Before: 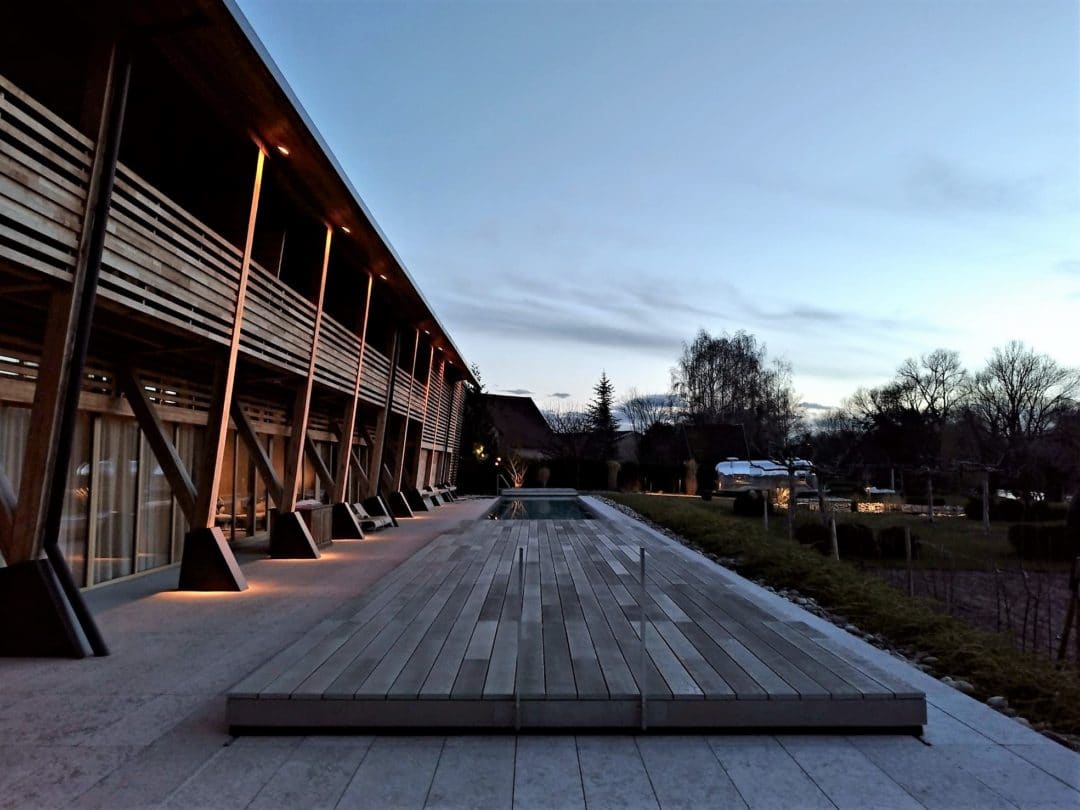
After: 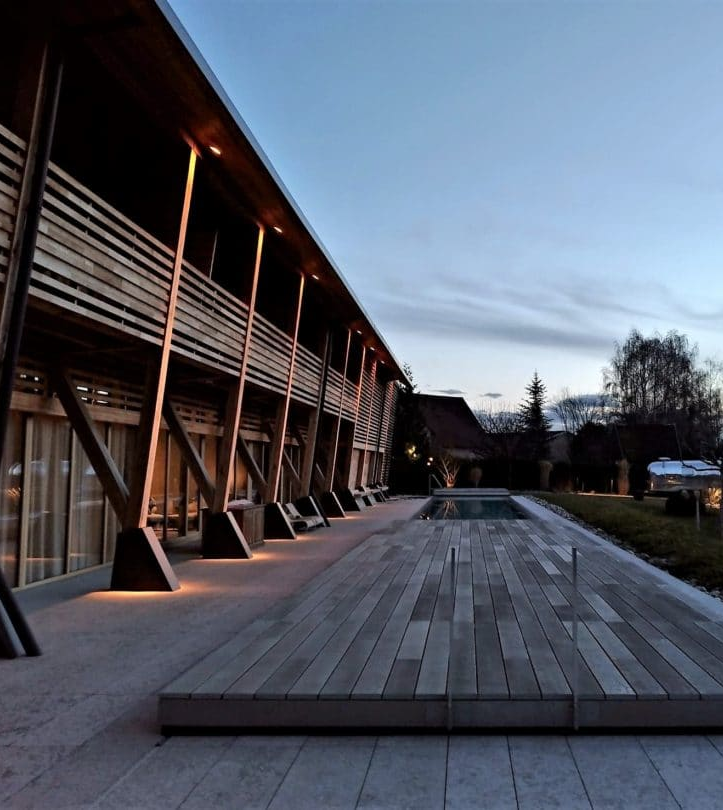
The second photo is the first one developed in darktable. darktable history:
crop and rotate: left 6.316%, right 26.735%
tone equalizer: edges refinement/feathering 500, mask exposure compensation -1.57 EV, preserve details no
